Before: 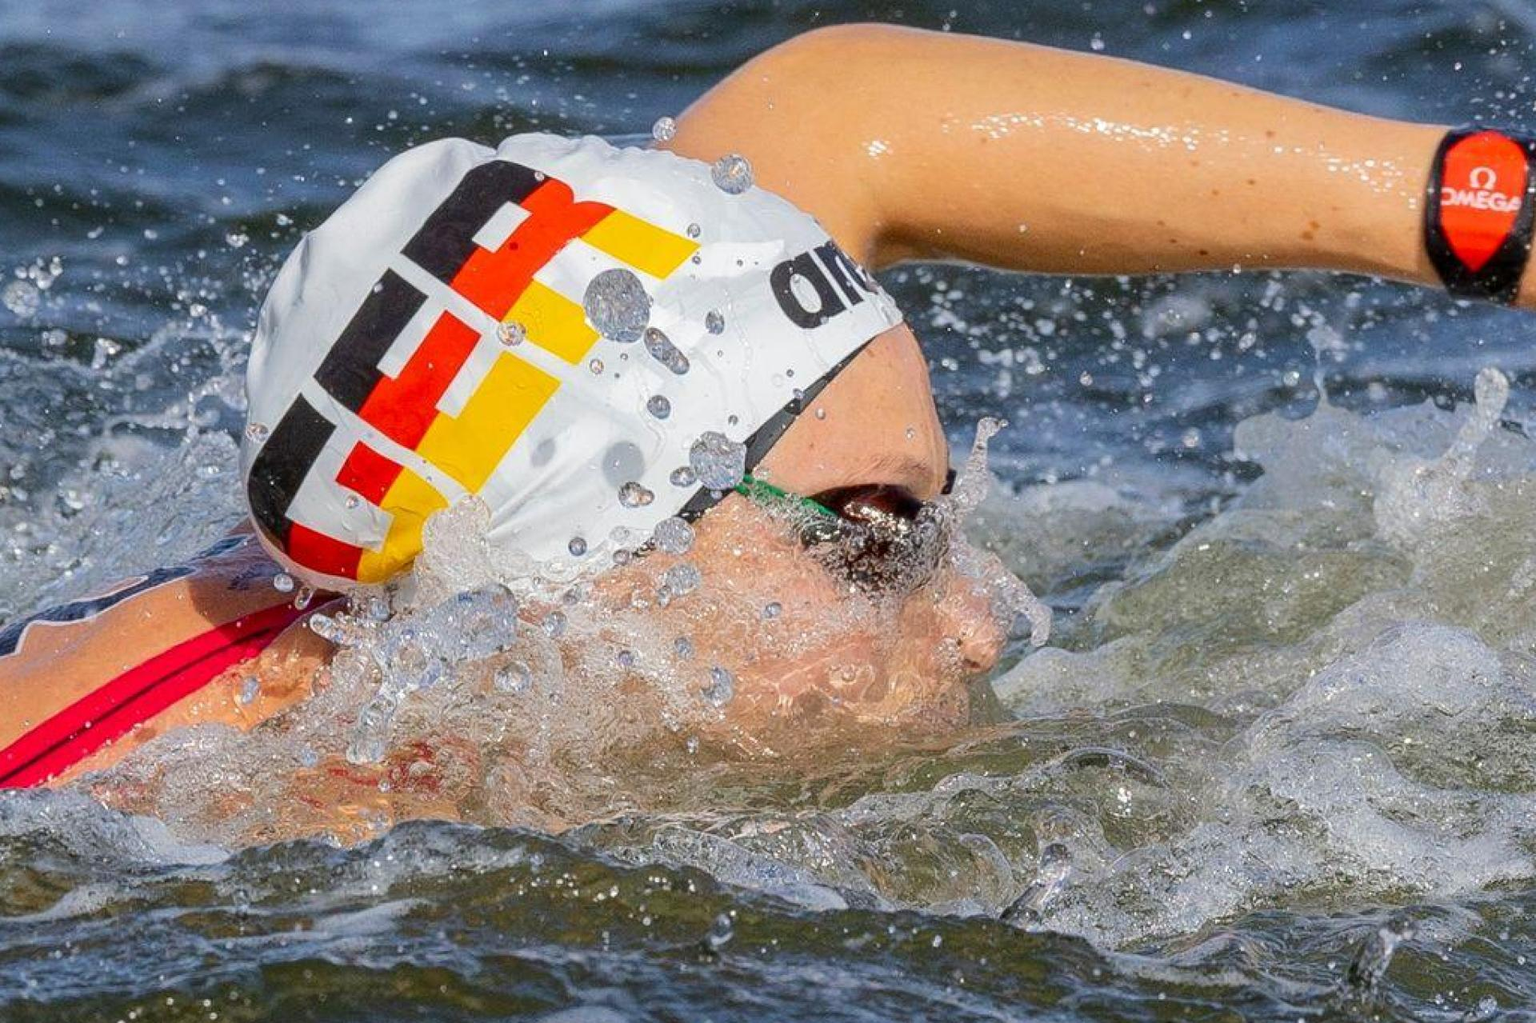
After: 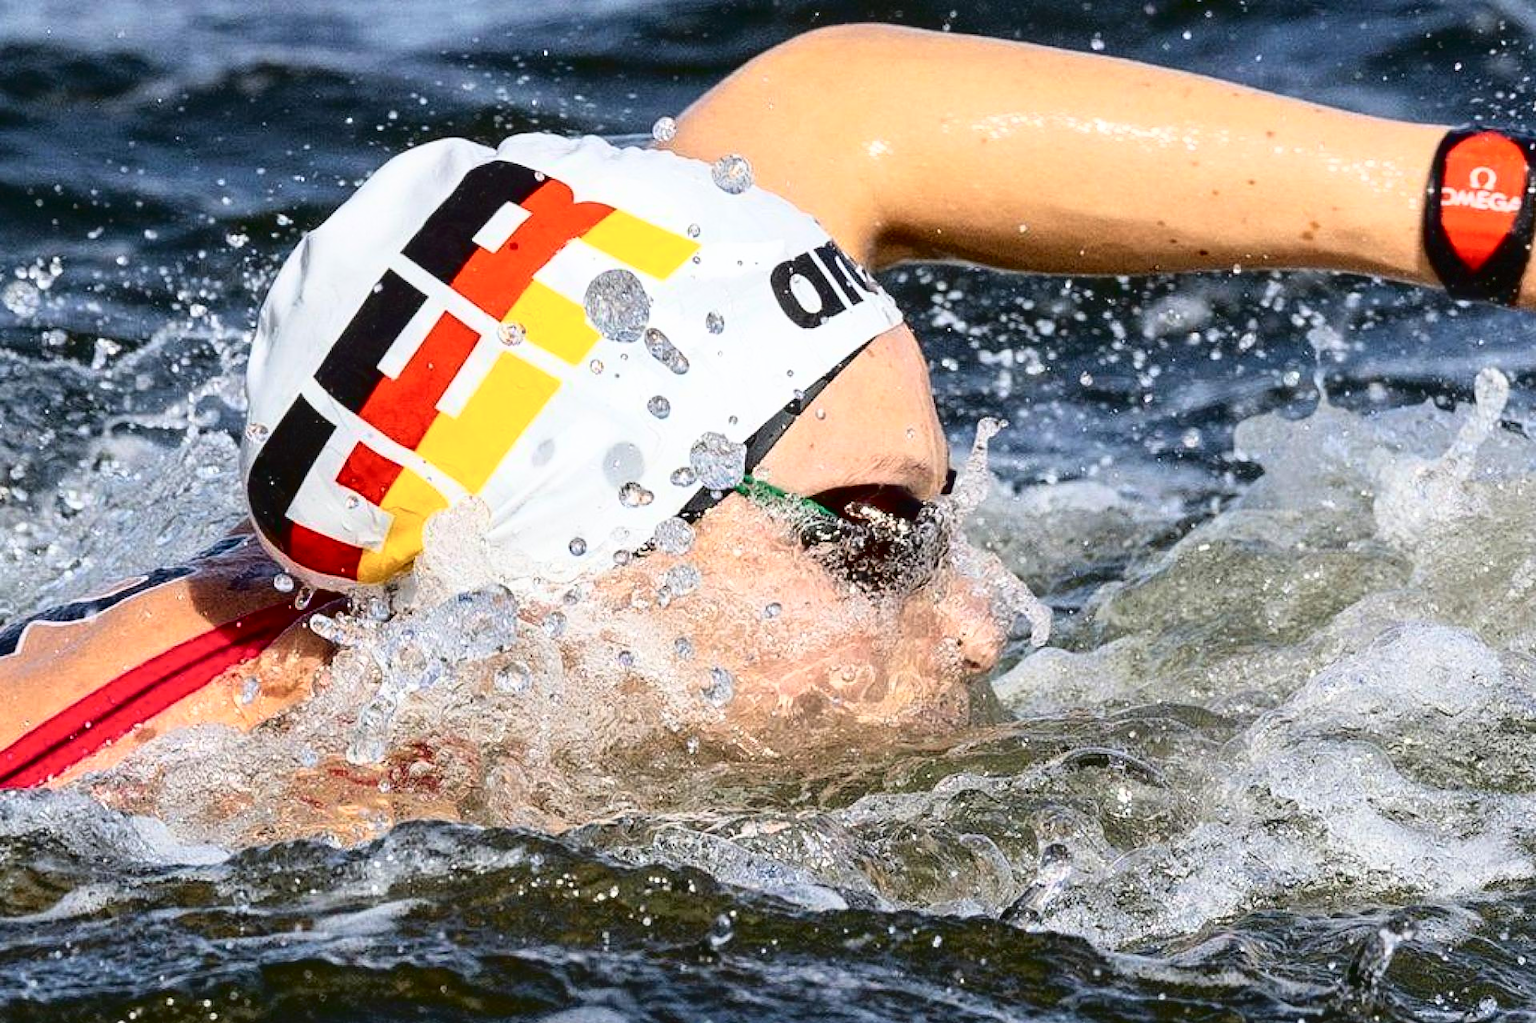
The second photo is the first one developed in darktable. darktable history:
tone curve: curves: ch0 [(0, 0) (0.003, 0.03) (0.011, 0.022) (0.025, 0.018) (0.044, 0.031) (0.069, 0.035) (0.1, 0.04) (0.136, 0.046) (0.177, 0.063) (0.224, 0.087) (0.277, 0.15) (0.335, 0.252) (0.399, 0.354) (0.468, 0.475) (0.543, 0.602) (0.623, 0.73) (0.709, 0.856) (0.801, 0.945) (0.898, 0.987) (1, 1)], color space Lab, independent channels, preserve colors none
